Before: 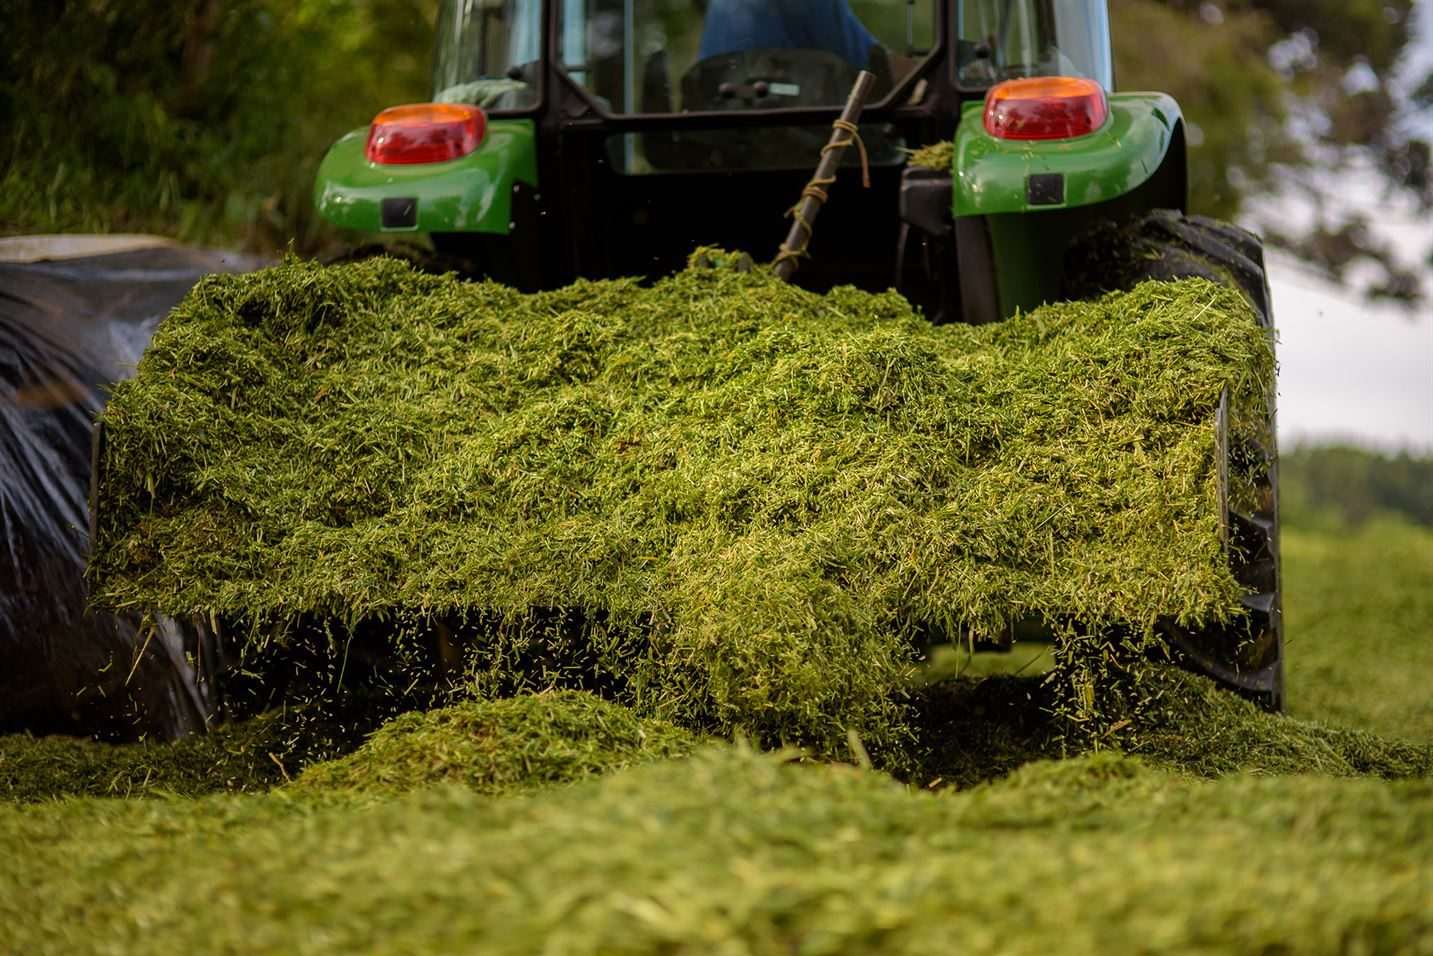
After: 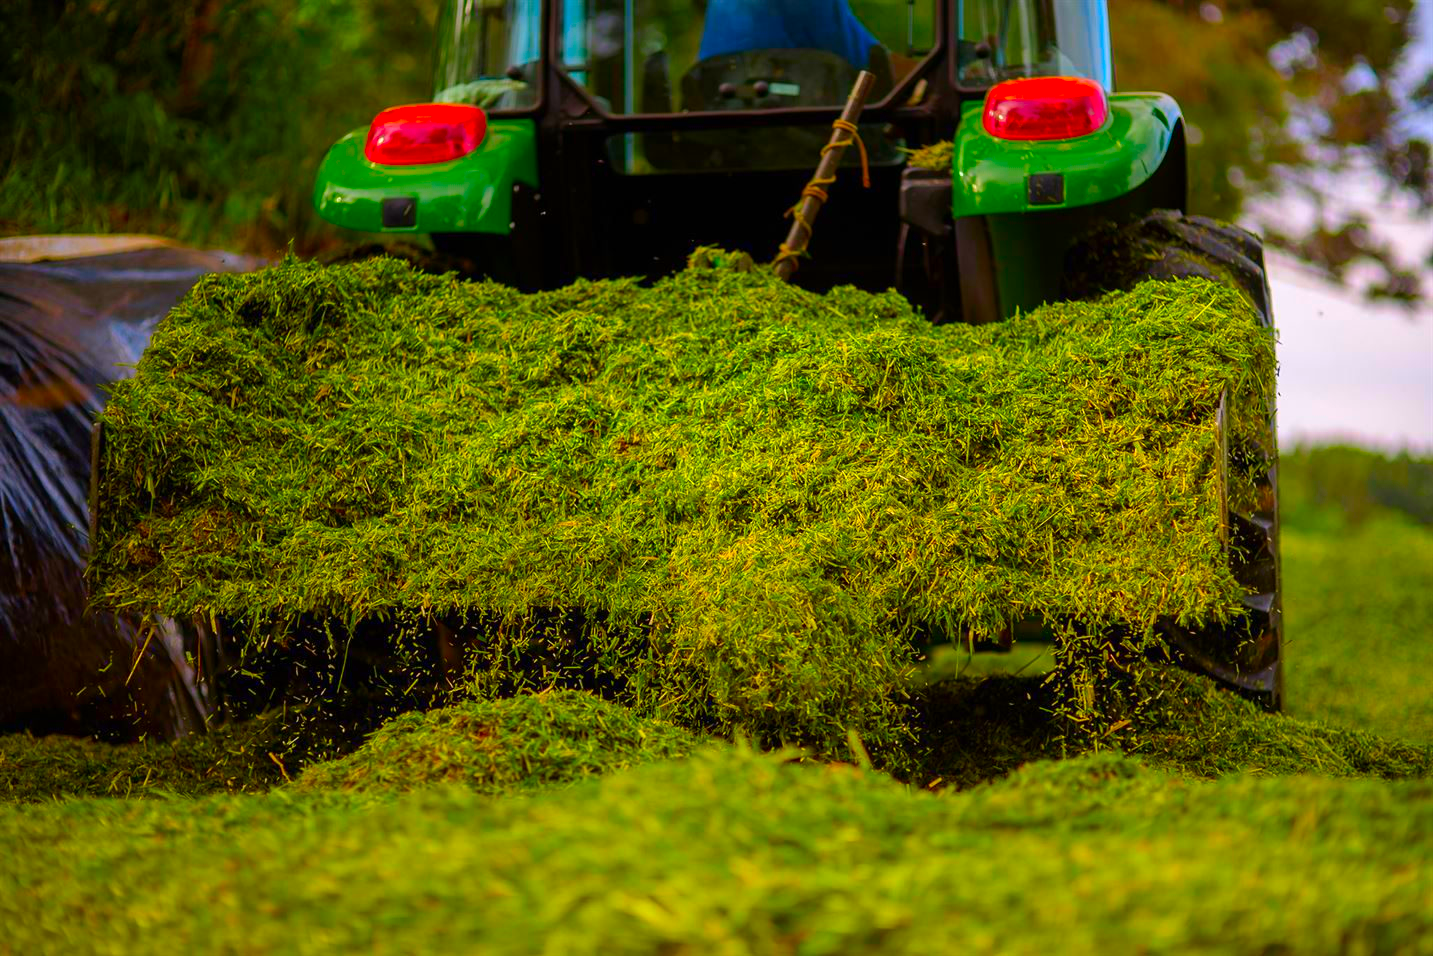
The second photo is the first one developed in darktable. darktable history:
color correction: highlights a* 1.53, highlights b* -1.83, saturation 2.47
